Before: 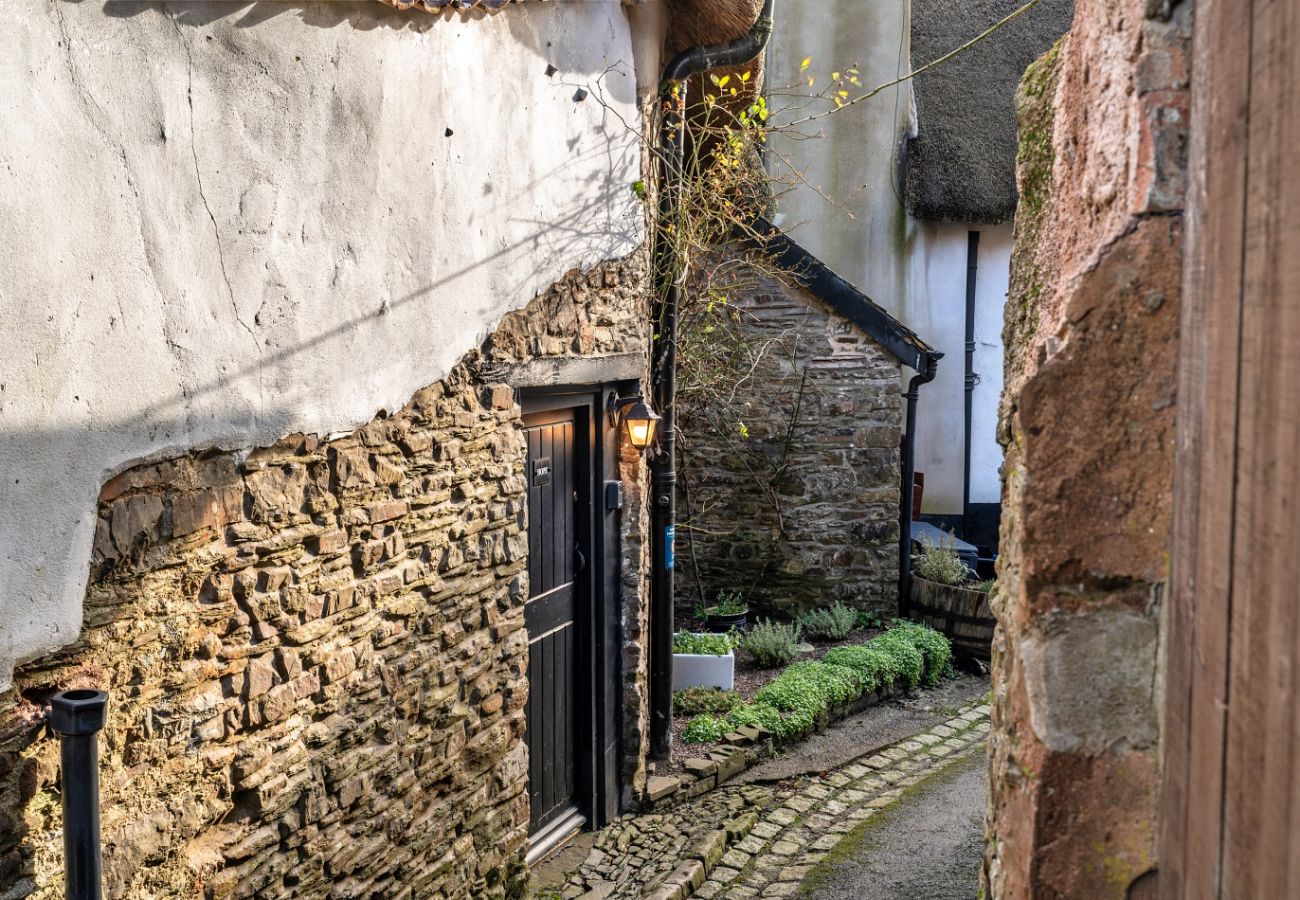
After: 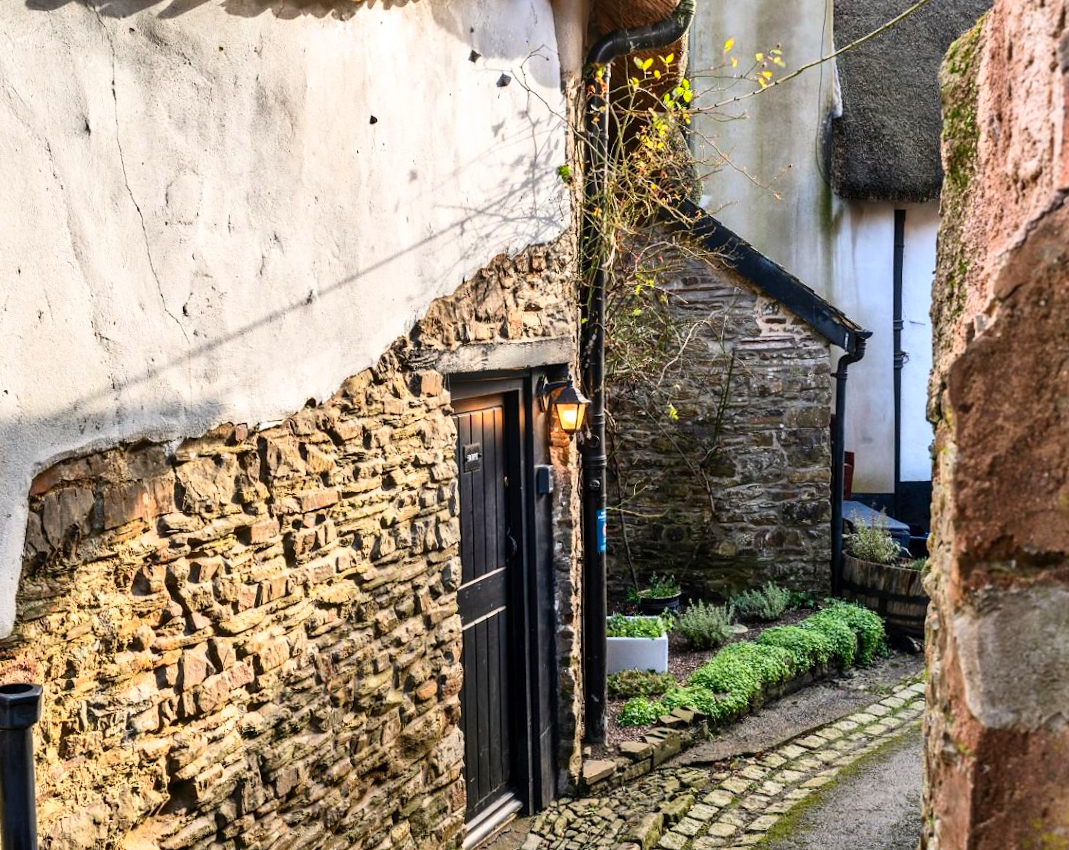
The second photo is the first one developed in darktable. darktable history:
contrast brightness saturation: contrast 0.23, brightness 0.1, saturation 0.29
exposure: compensate highlight preservation false
crop and rotate: angle 1°, left 4.281%, top 0.642%, right 11.383%, bottom 2.486%
